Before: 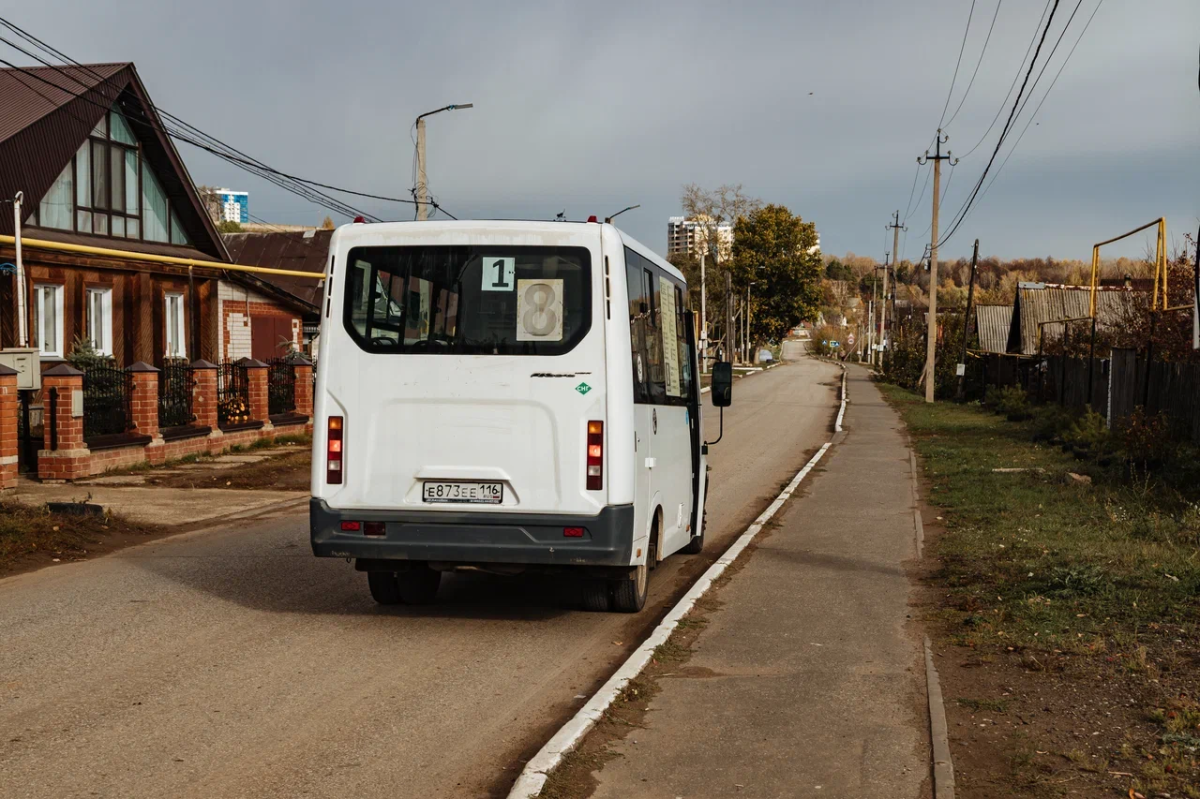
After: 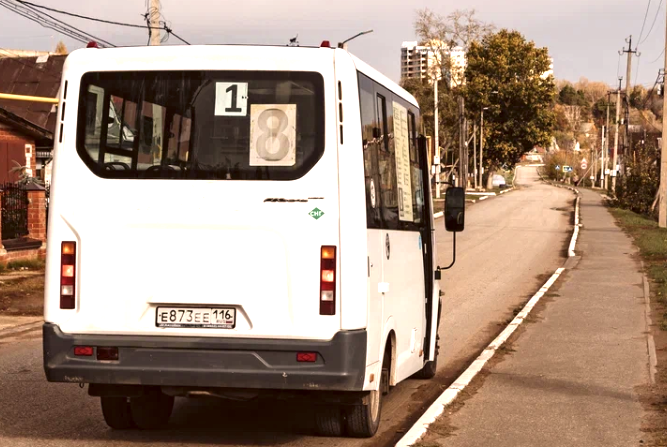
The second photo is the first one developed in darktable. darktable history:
exposure: black level correction 0, exposure 1.001 EV, compensate highlight preservation false
color correction: highlights a* 10.24, highlights b* 9.64, shadows a* 8.37, shadows b* 7.62, saturation 0.785
crop and rotate: left 22.271%, top 21.942%, right 22.096%, bottom 22.008%
